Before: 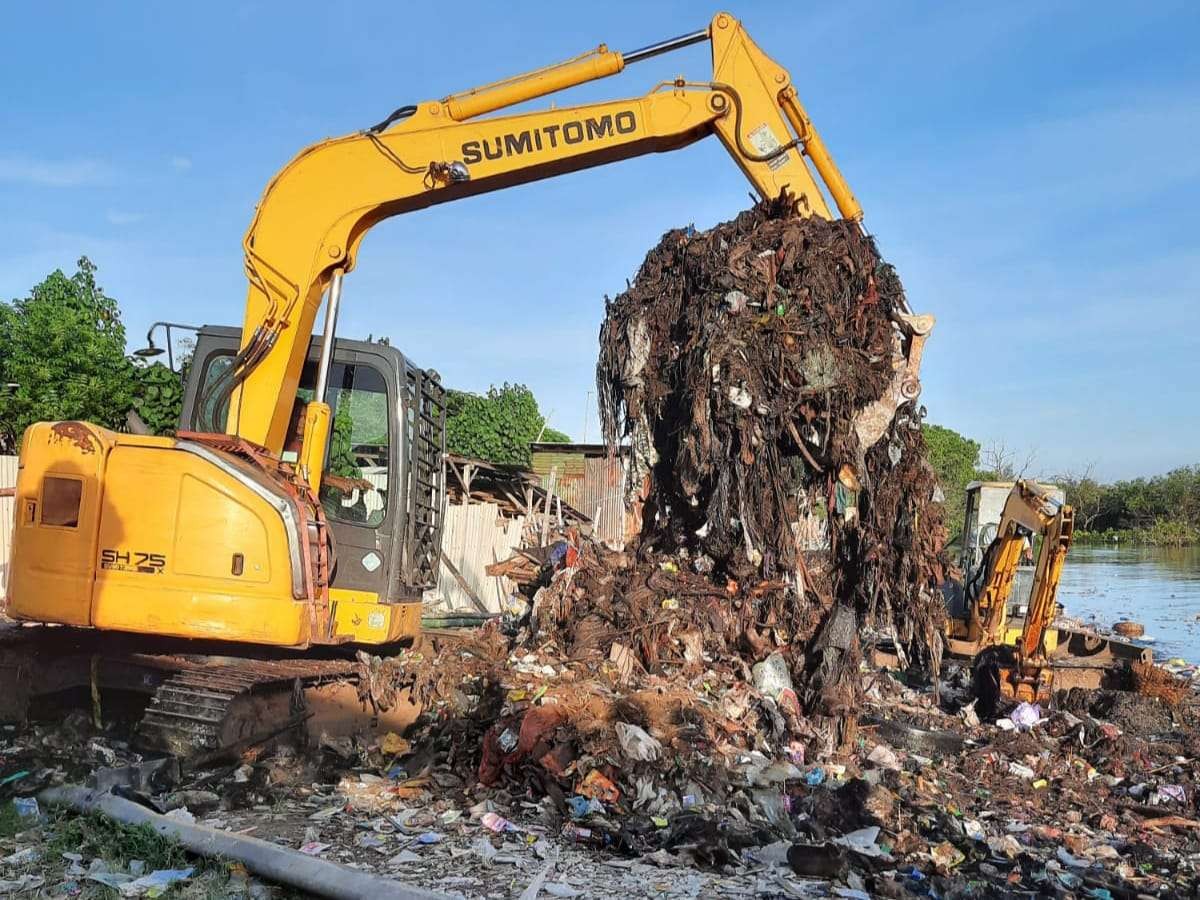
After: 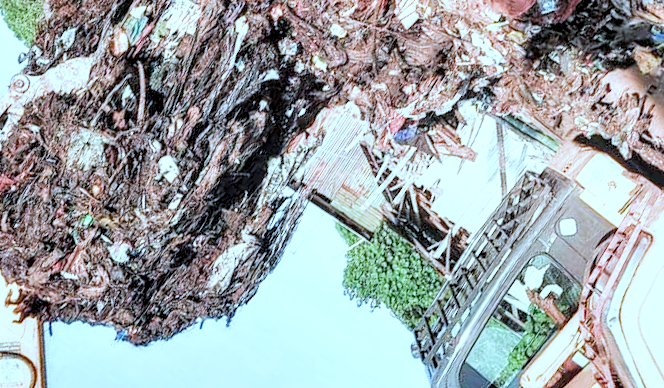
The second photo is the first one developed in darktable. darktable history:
local contrast: detail 154%
exposure: black level correction 0, exposure 1.661 EV, compensate exposure bias true, compensate highlight preservation false
crop and rotate: angle 147.58°, left 9.108%, top 15.638%, right 4.561%, bottom 17.076%
filmic rgb: black relative exposure -7.65 EV, white relative exposure 4.56 EV, threshold 5.94 EV, hardness 3.61, add noise in highlights 0.102, color science v4 (2020), type of noise poissonian, enable highlight reconstruction true
color correction: highlights a* -8.96, highlights b* -23.03
